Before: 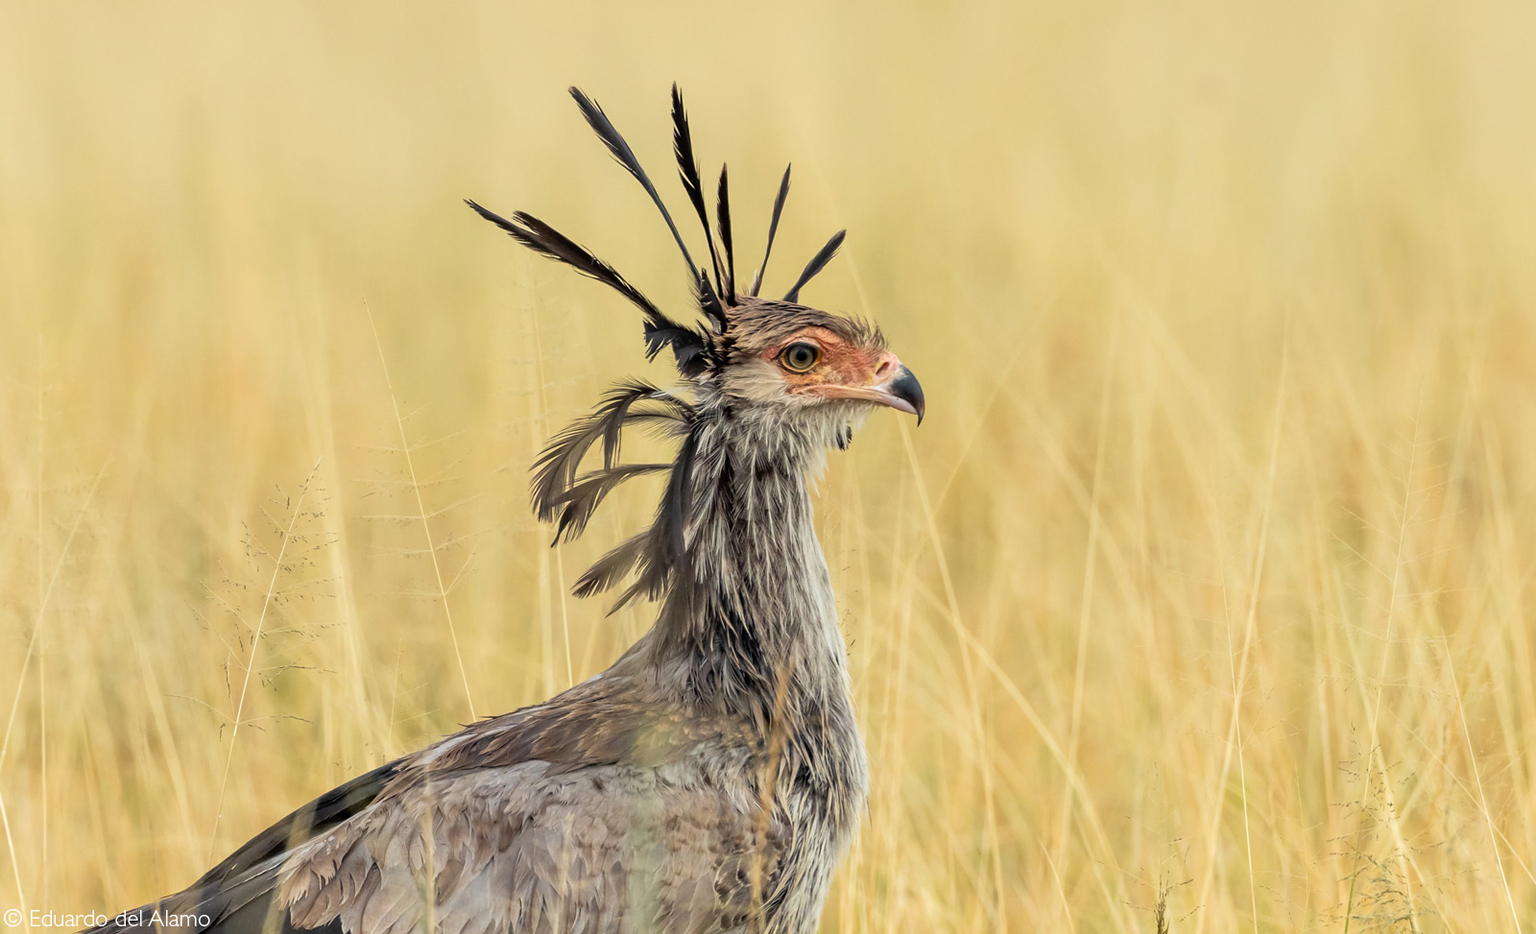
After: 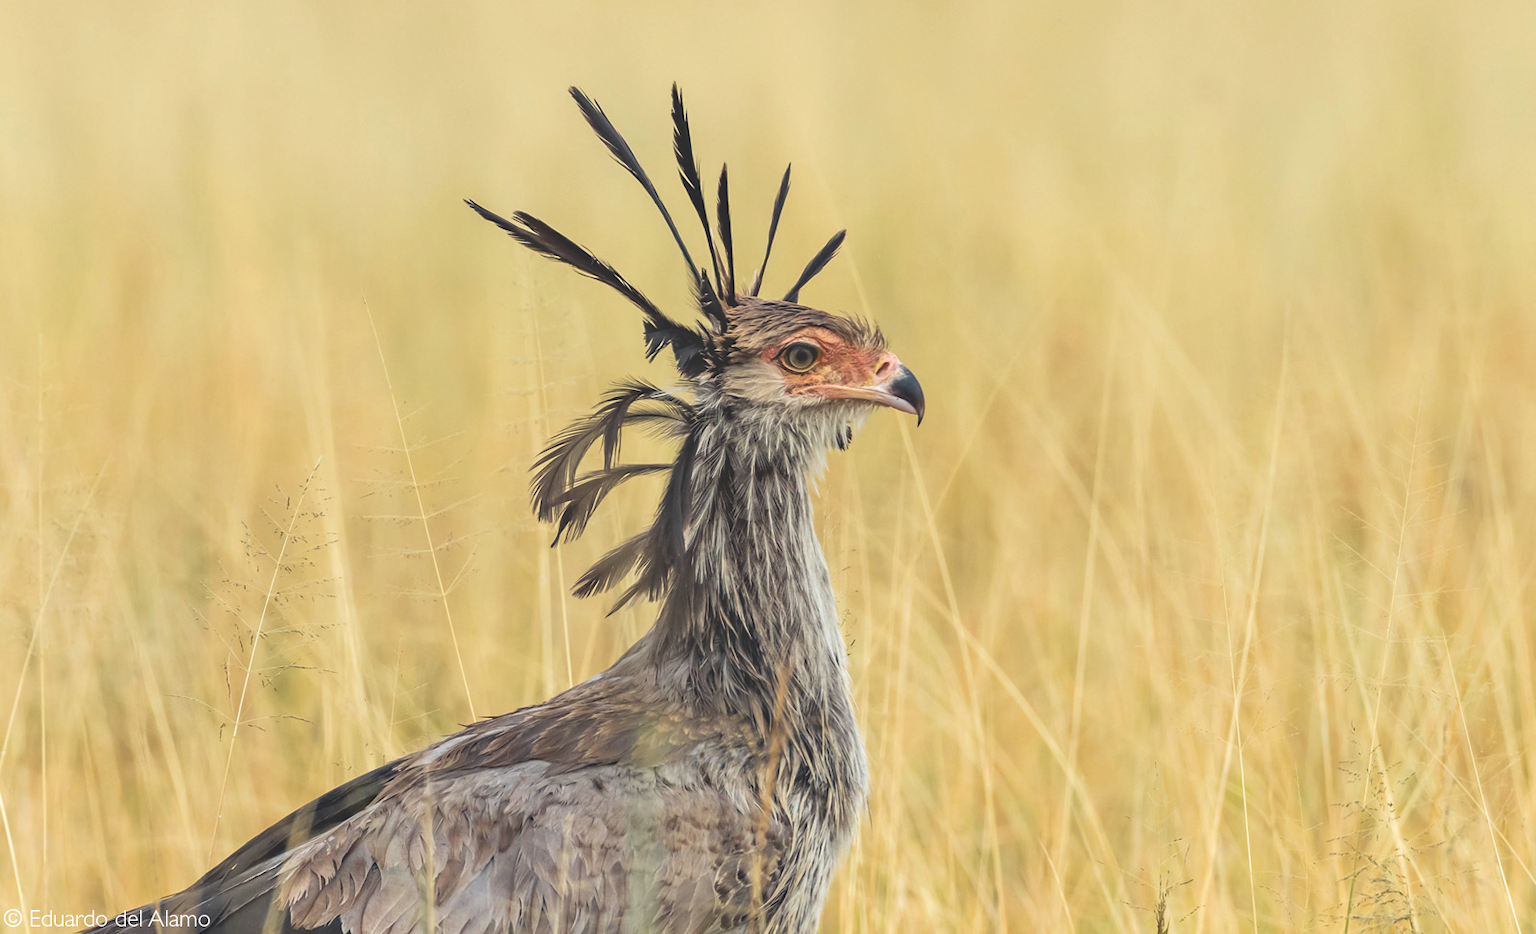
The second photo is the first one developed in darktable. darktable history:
haze removal: adaptive false
exposure: black level correction -0.028, compensate exposure bias true, compensate highlight preservation false
